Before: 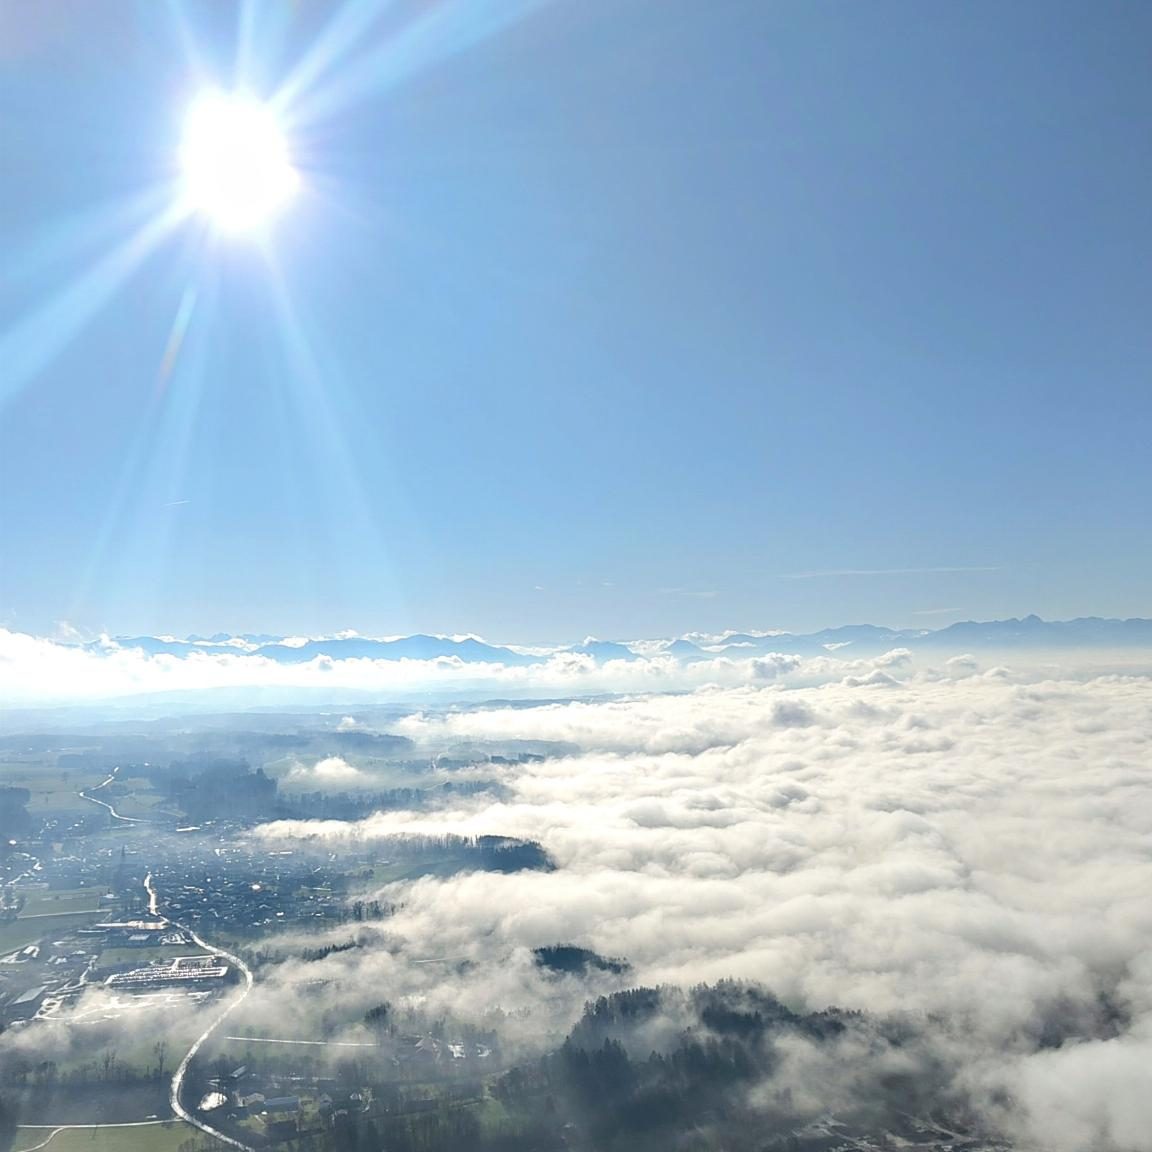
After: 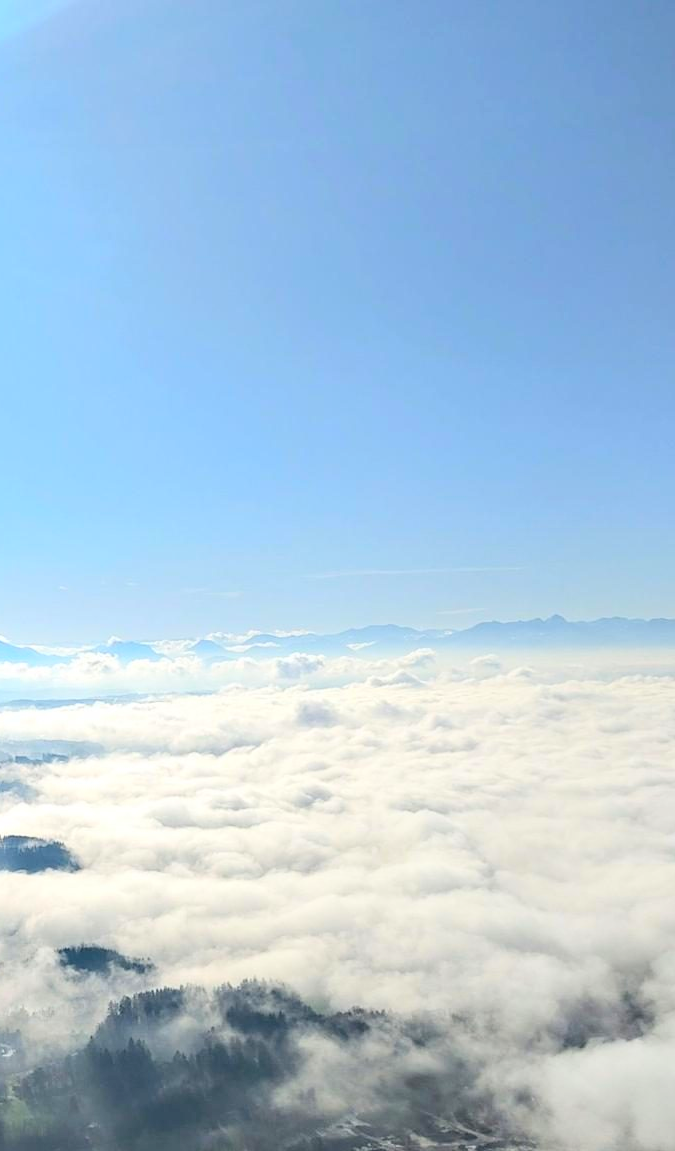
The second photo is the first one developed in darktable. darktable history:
contrast brightness saturation: contrast 0.12, brightness -0.12, saturation 0.2
crop: left 41.402%
global tonemap: drago (0.7, 100)
